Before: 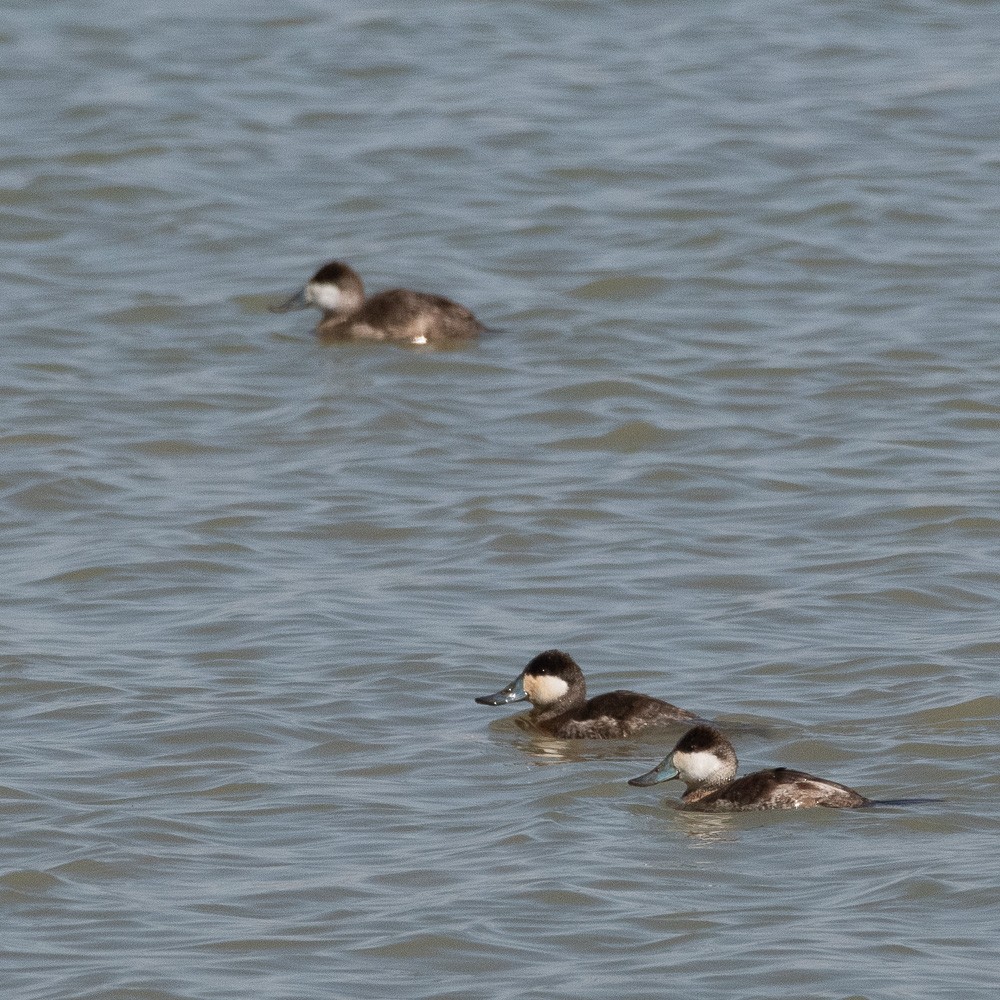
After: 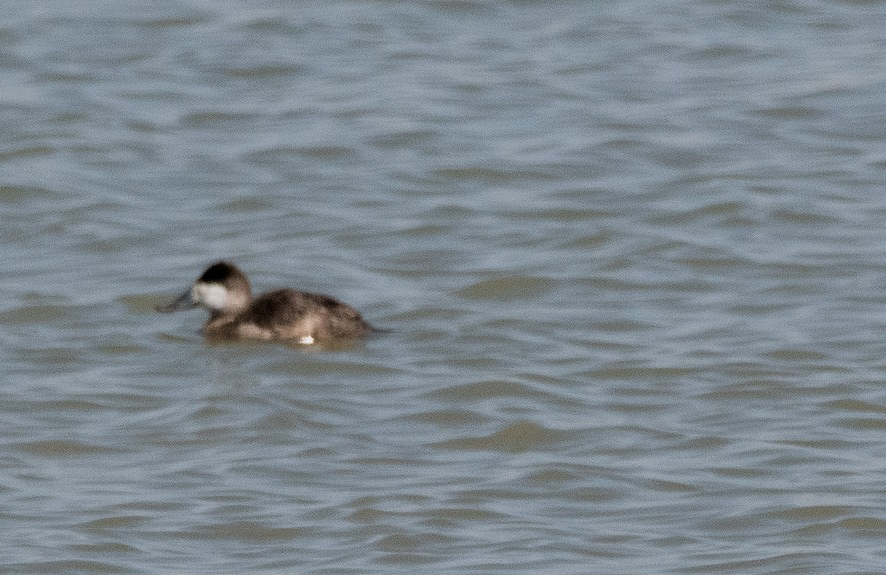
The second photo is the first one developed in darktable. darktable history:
filmic rgb: black relative exposure -11.8 EV, white relative exposure 5.4 EV, threshold -0.277 EV, transition 3.19 EV, structure ↔ texture 99.76%, hardness 4.49, latitude 49.37%, contrast 1.145, enable highlight reconstruction true
crop and rotate: left 11.382%, bottom 42.49%
